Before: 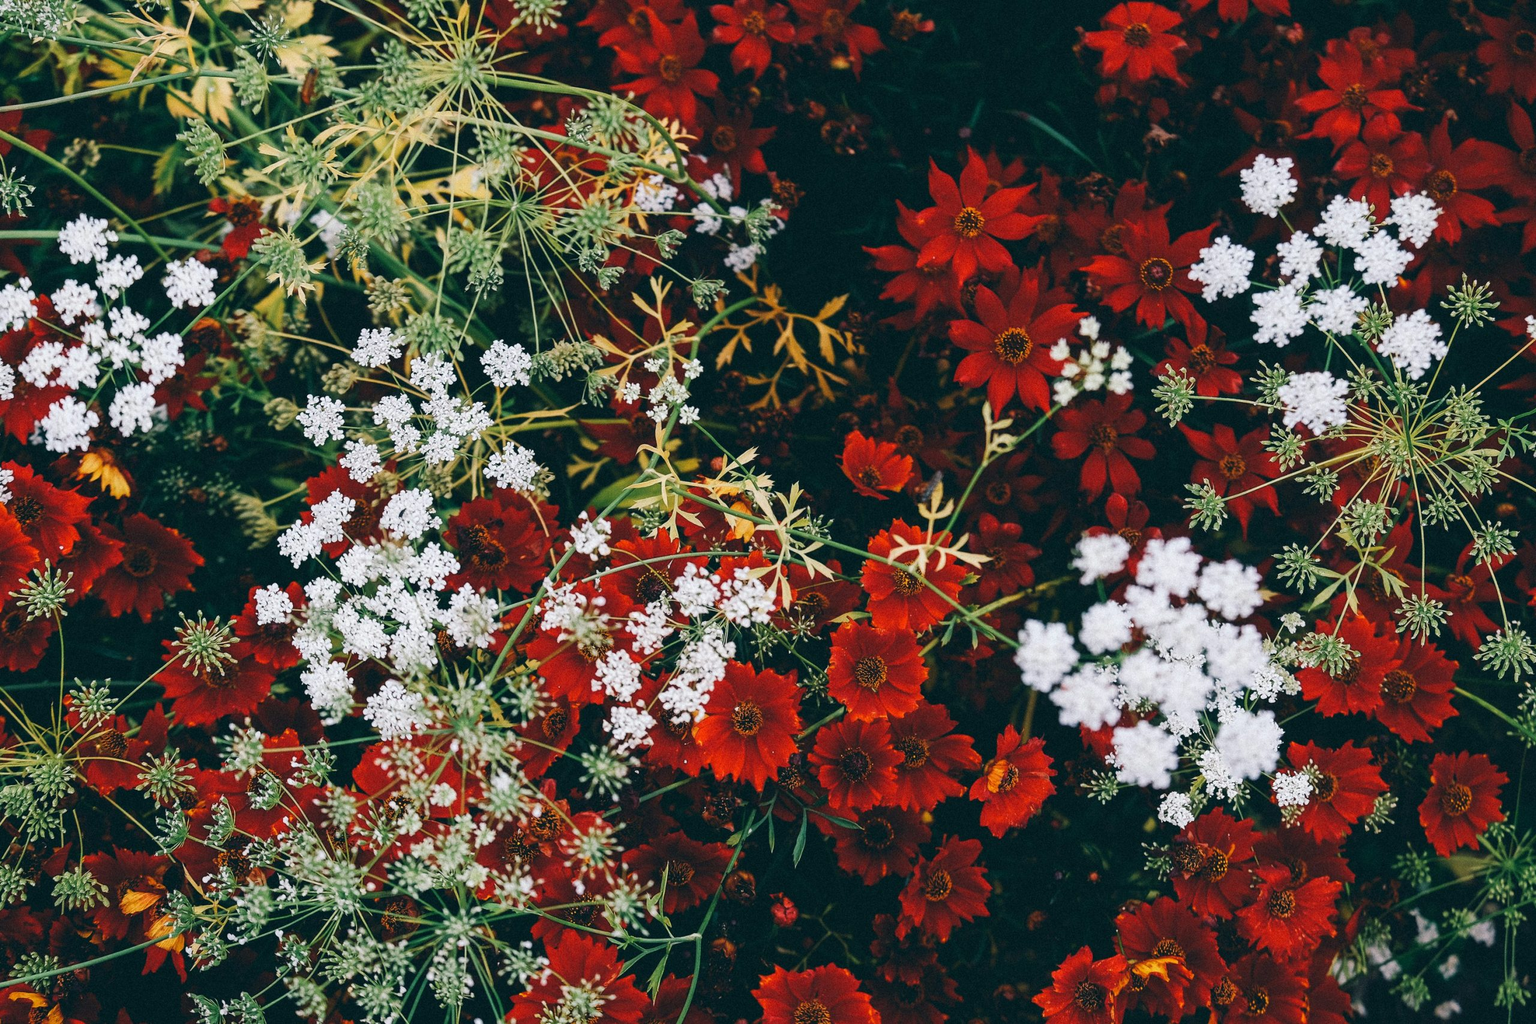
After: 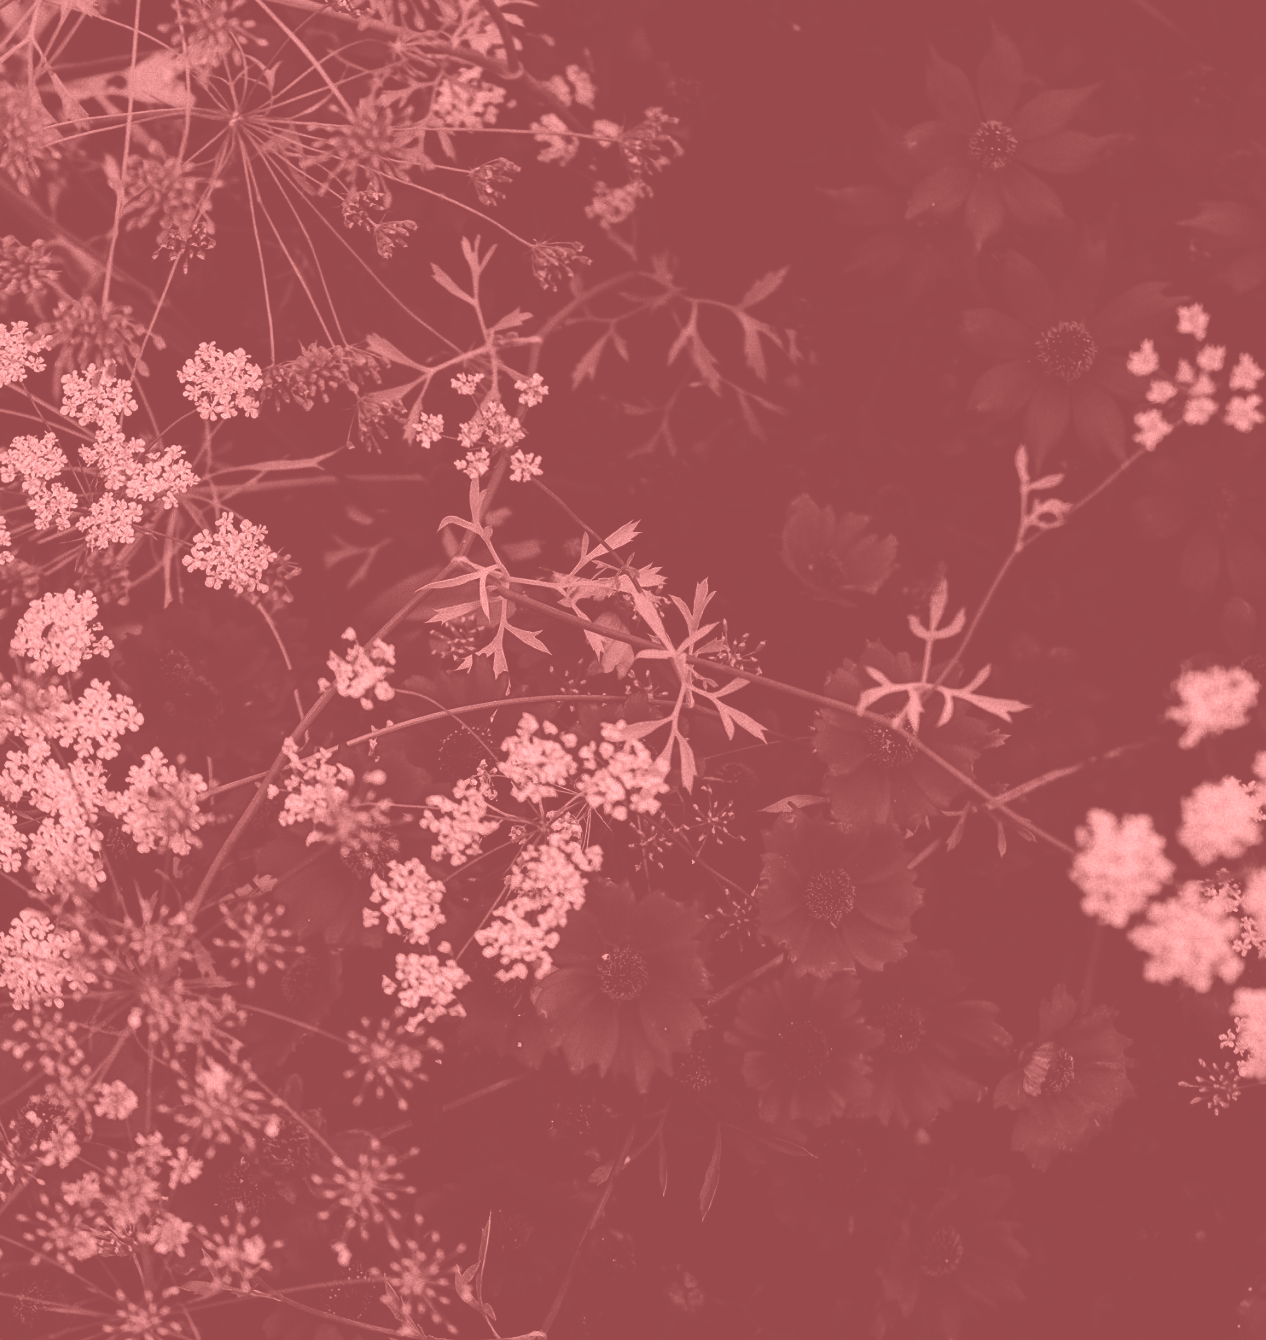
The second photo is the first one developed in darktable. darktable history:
tone equalizer: on, module defaults
contrast brightness saturation: contrast 0.02, brightness -1, saturation -1
crop and rotate: angle 0.02°, left 24.353%, top 13.219%, right 26.156%, bottom 8.224%
colorize: saturation 51%, source mix 50.67%, lightness 50.67%
